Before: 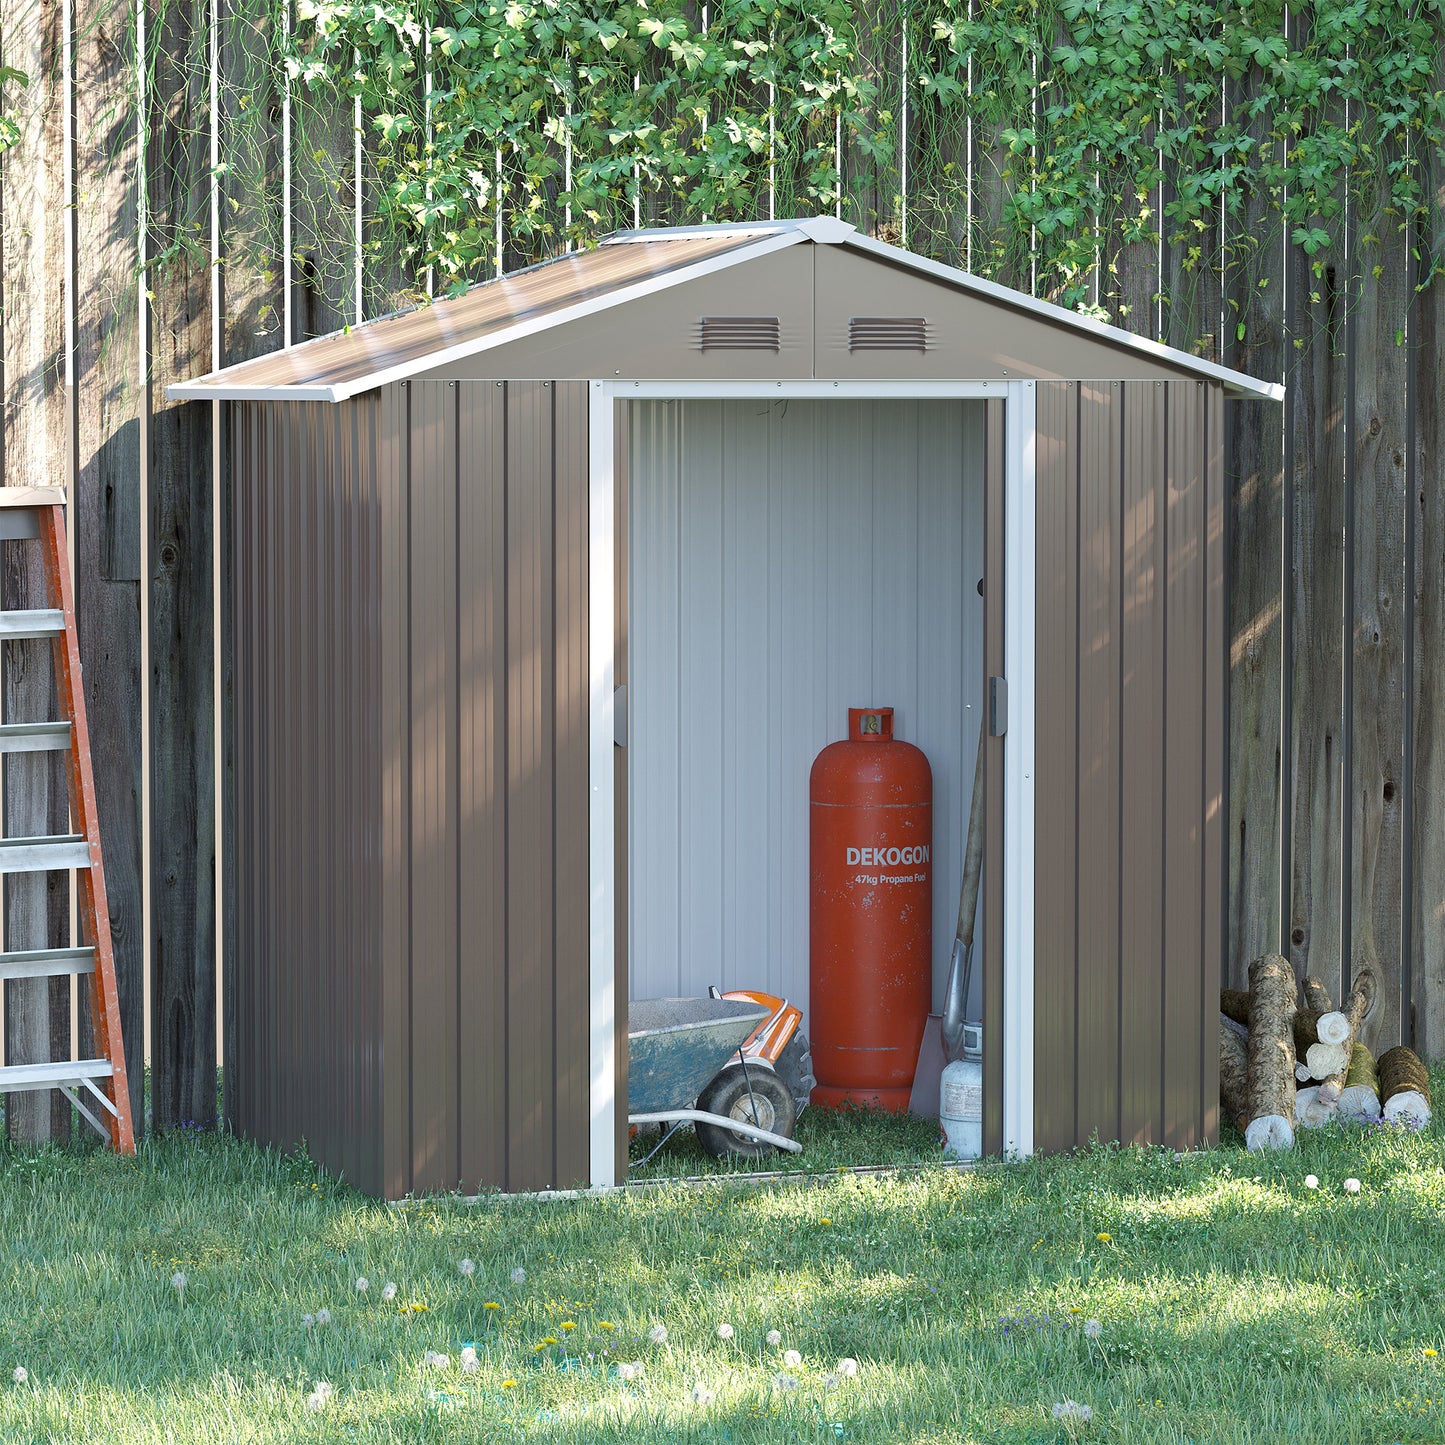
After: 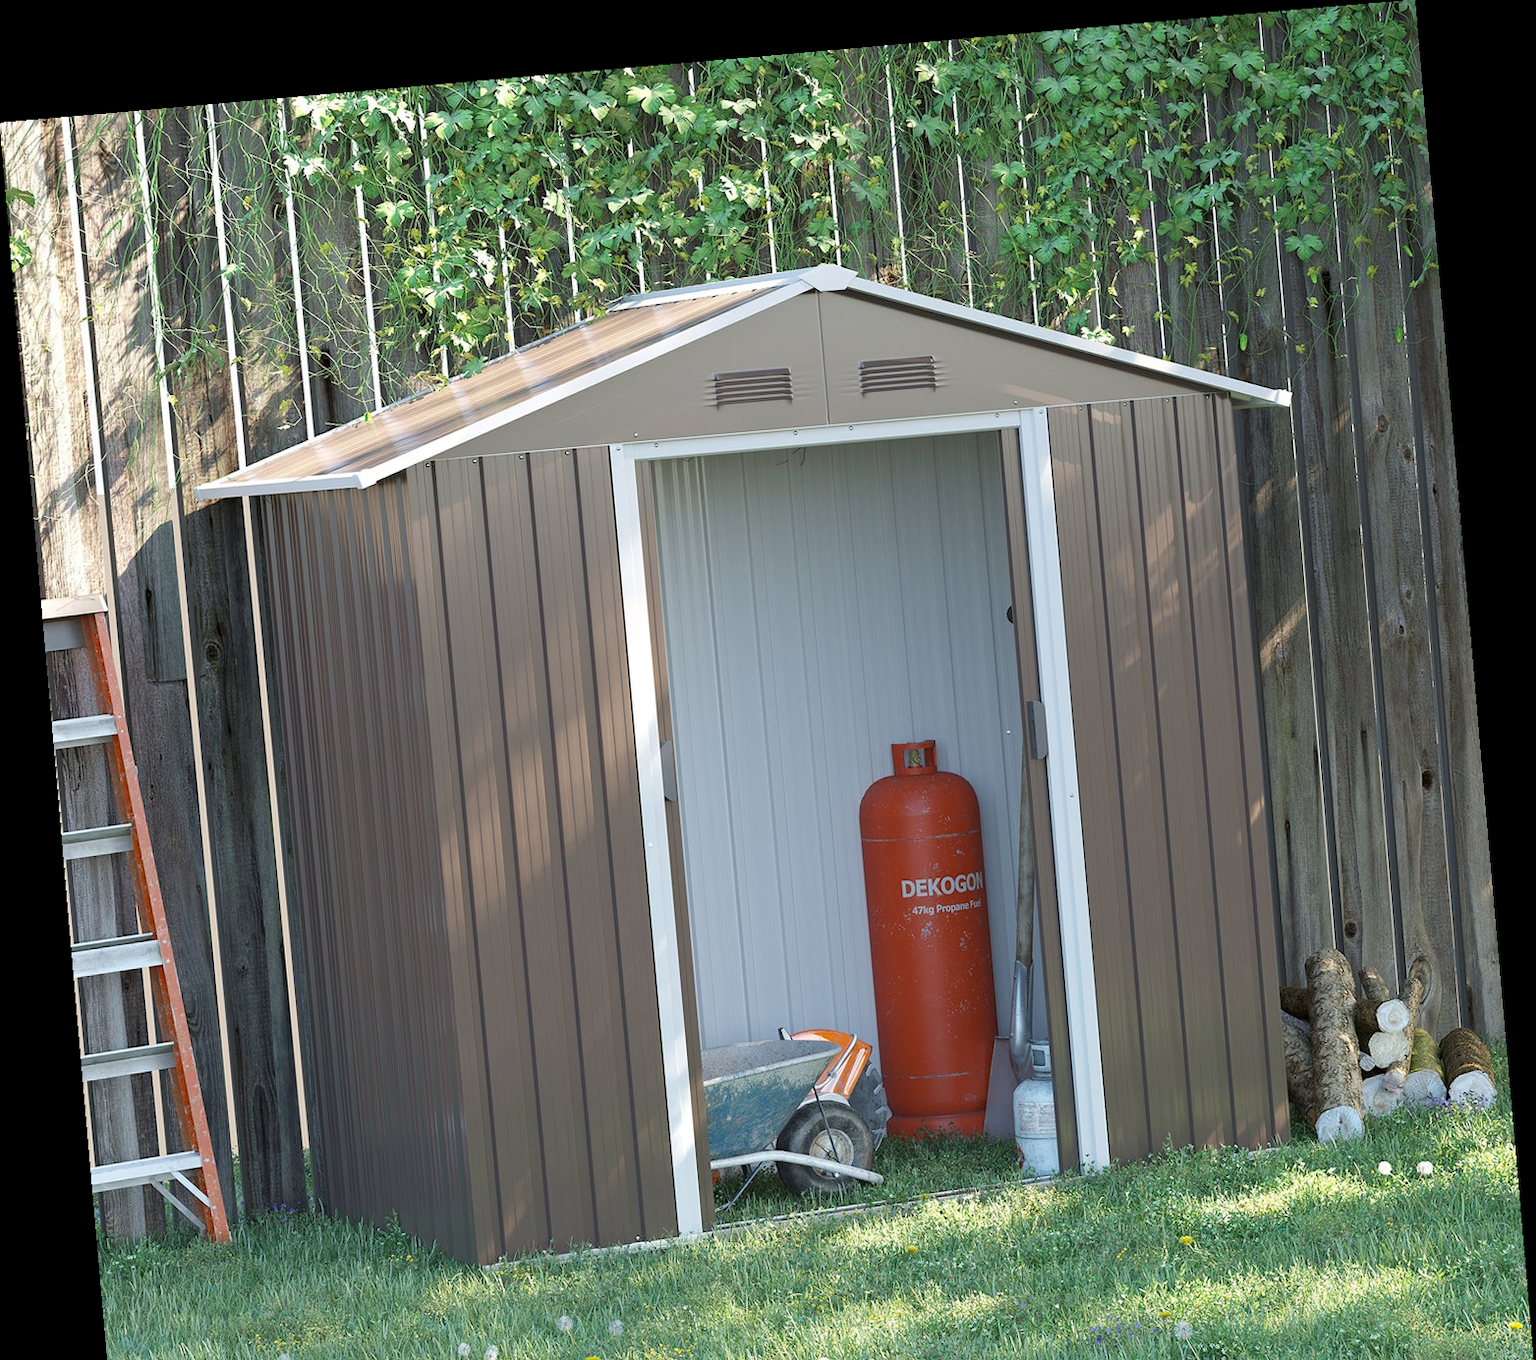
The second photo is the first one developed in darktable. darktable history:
crop and rotate: top 0%, bottom 11.49%
rotate and perspective: rotation -4.98°, automatic cropping off
